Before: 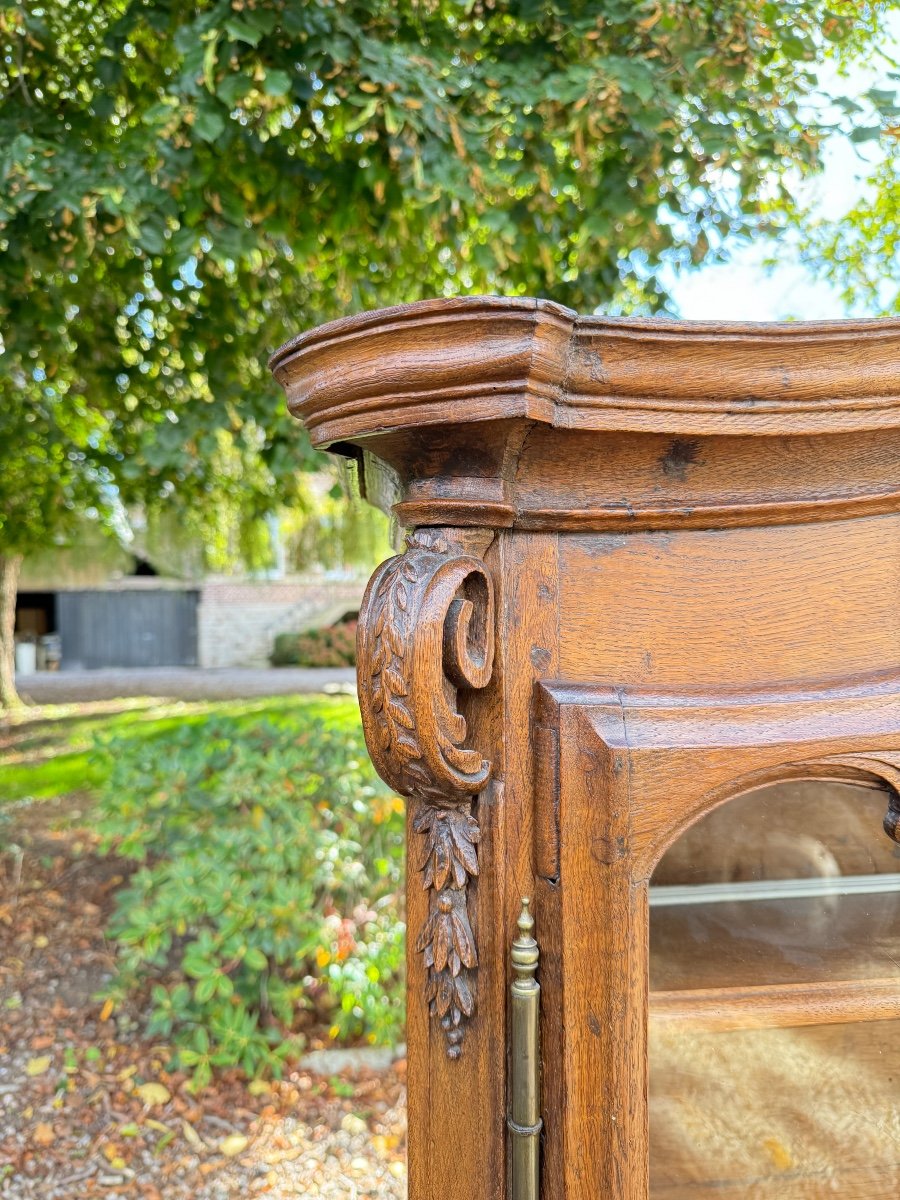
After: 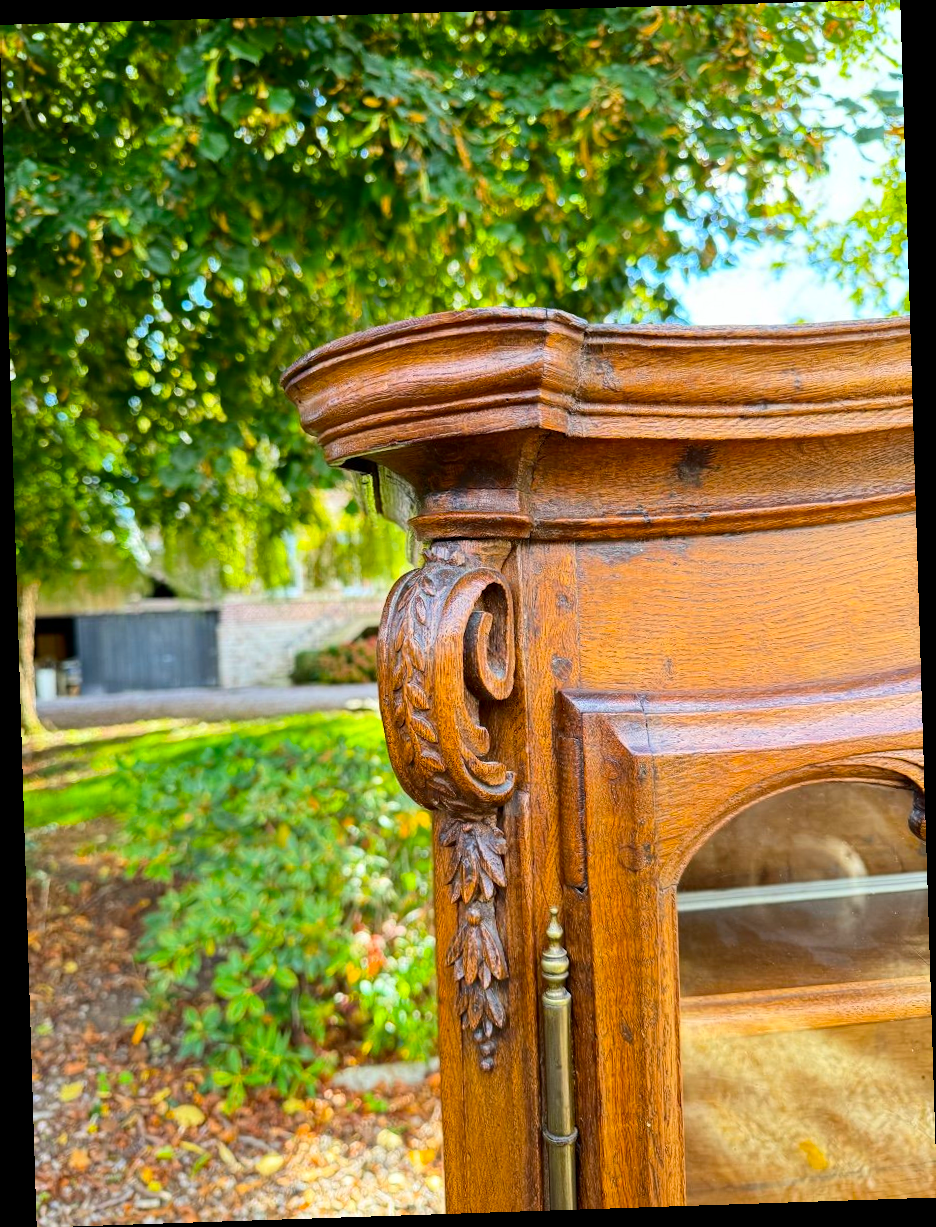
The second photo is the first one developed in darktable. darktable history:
rotate and perspective: rotation -1.77°, lens shift (horizontal) 0.004, automatic cropping off
contrast brightness saturation: contrast 0.13, brightness -0.05, saturation 0.16
color balance rgb: perceptual saturation grading › global saturation 20%, global vibrance 20%
